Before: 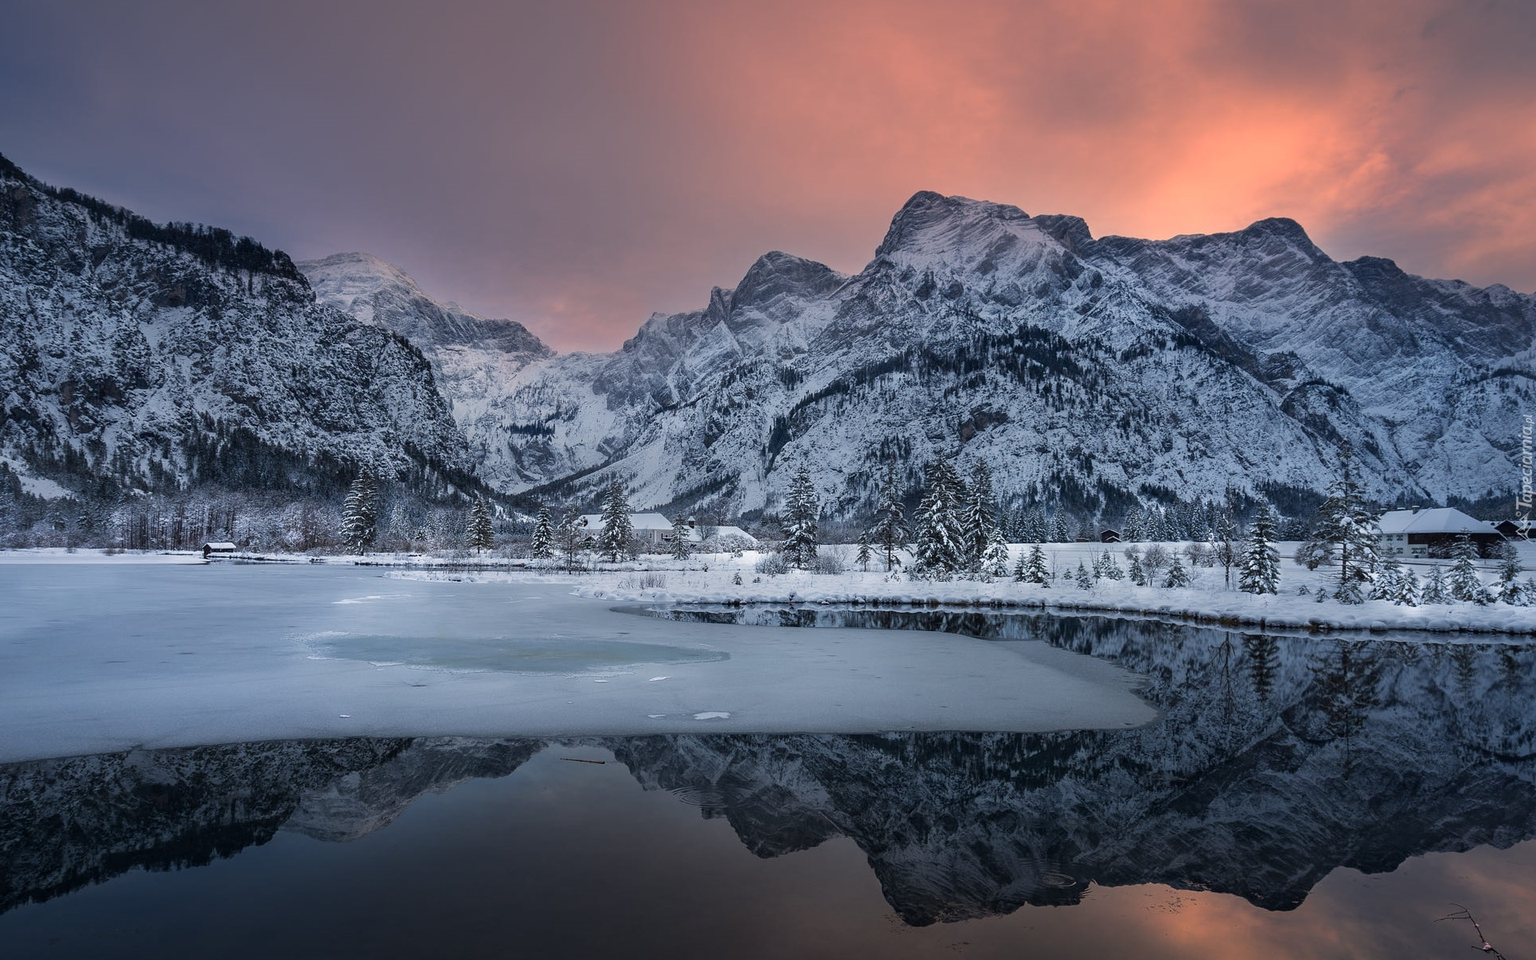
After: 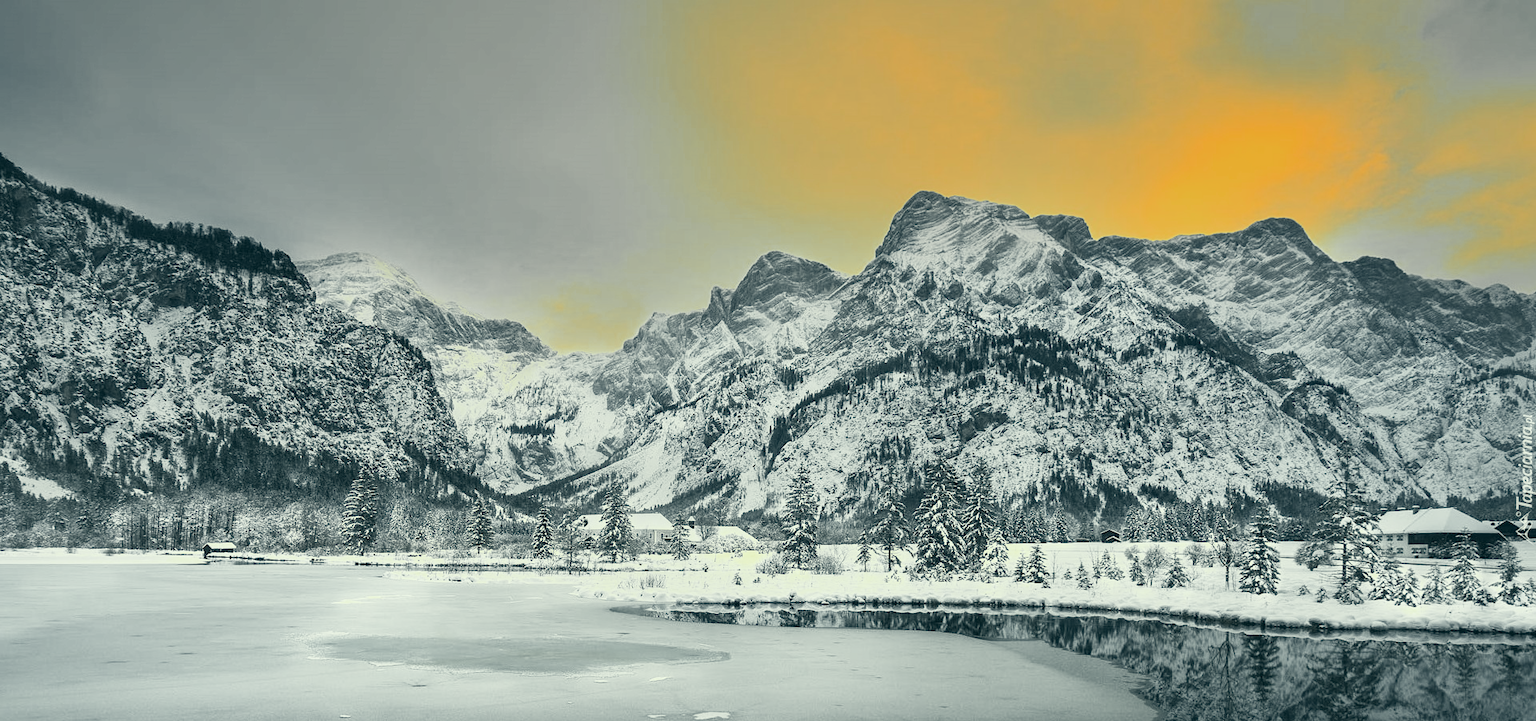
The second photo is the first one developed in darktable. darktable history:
contrast brightness saturation: contrast 0.393, brightness 0.512
color correction: highlights a* -16.17, highlights b* 39.59, shadows a* -39.54, shadows b* -25.97
color zones: curves: ch0 [(0.004, 0.388) (0.125, 0.392) (0.25, 0.404) (0.375, 0.5) (0.5, 0.5) (0.625, 0.5) (0.75, 0.5) (0.875, 0.5)]; ch1 [(0, 0.5) (0.125, 0.5) (0.25, 0.5) (0.375, 0.124) (0.524, 0.124) (0.645, 0.128) (0.789, 0.132) (0.914, 0.096) (0.998, 0.068)]
shadows and highlights: shadows 25.08, highlights -25.72
crop: bottom 24.83%
